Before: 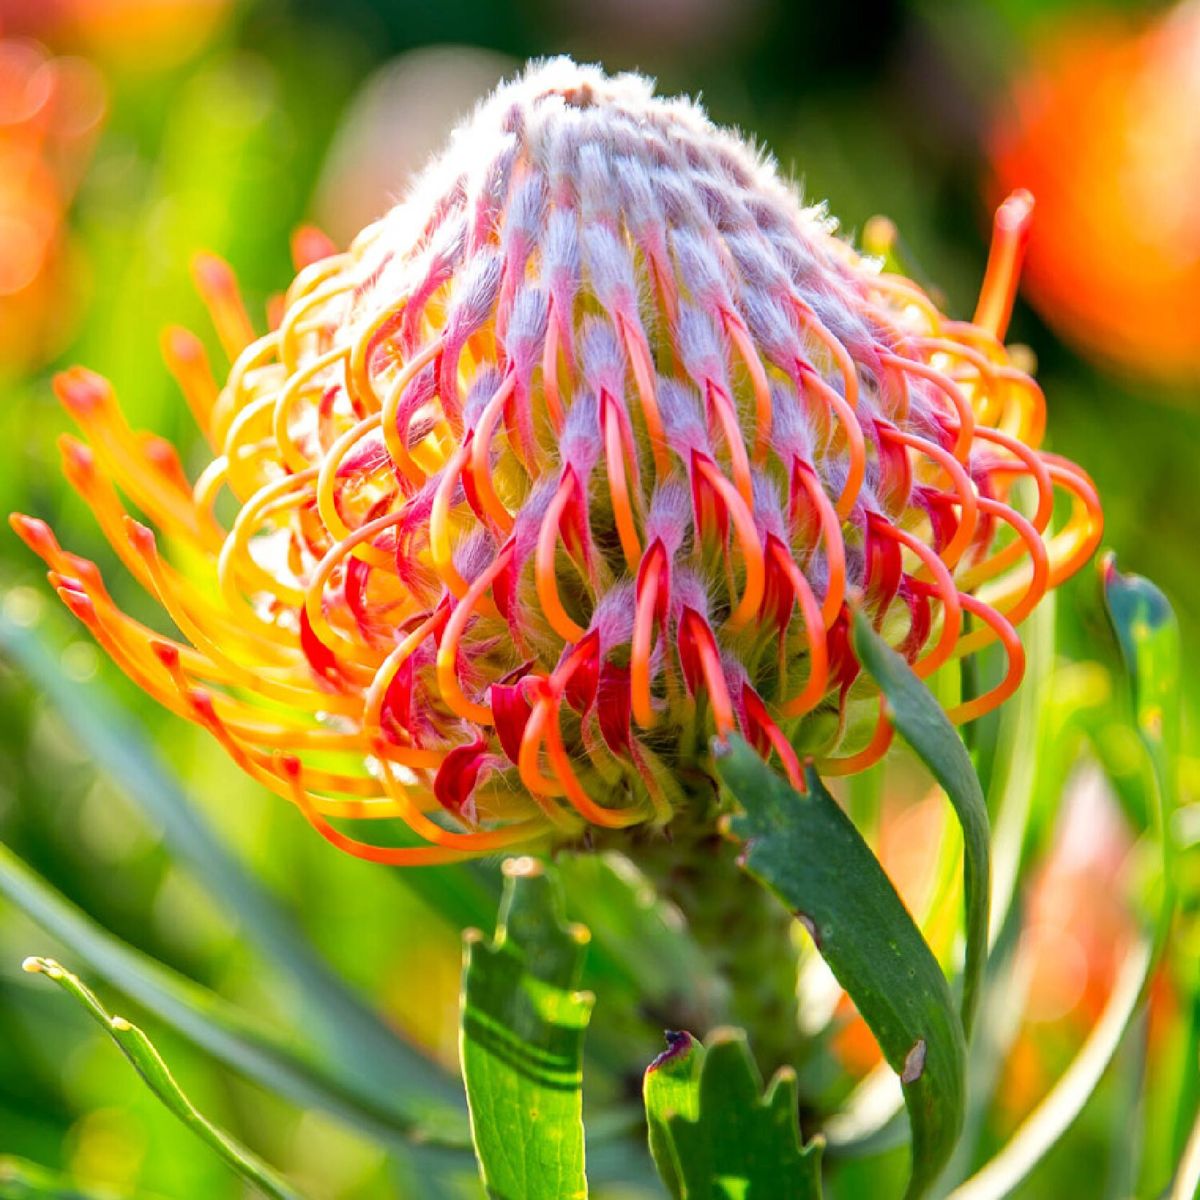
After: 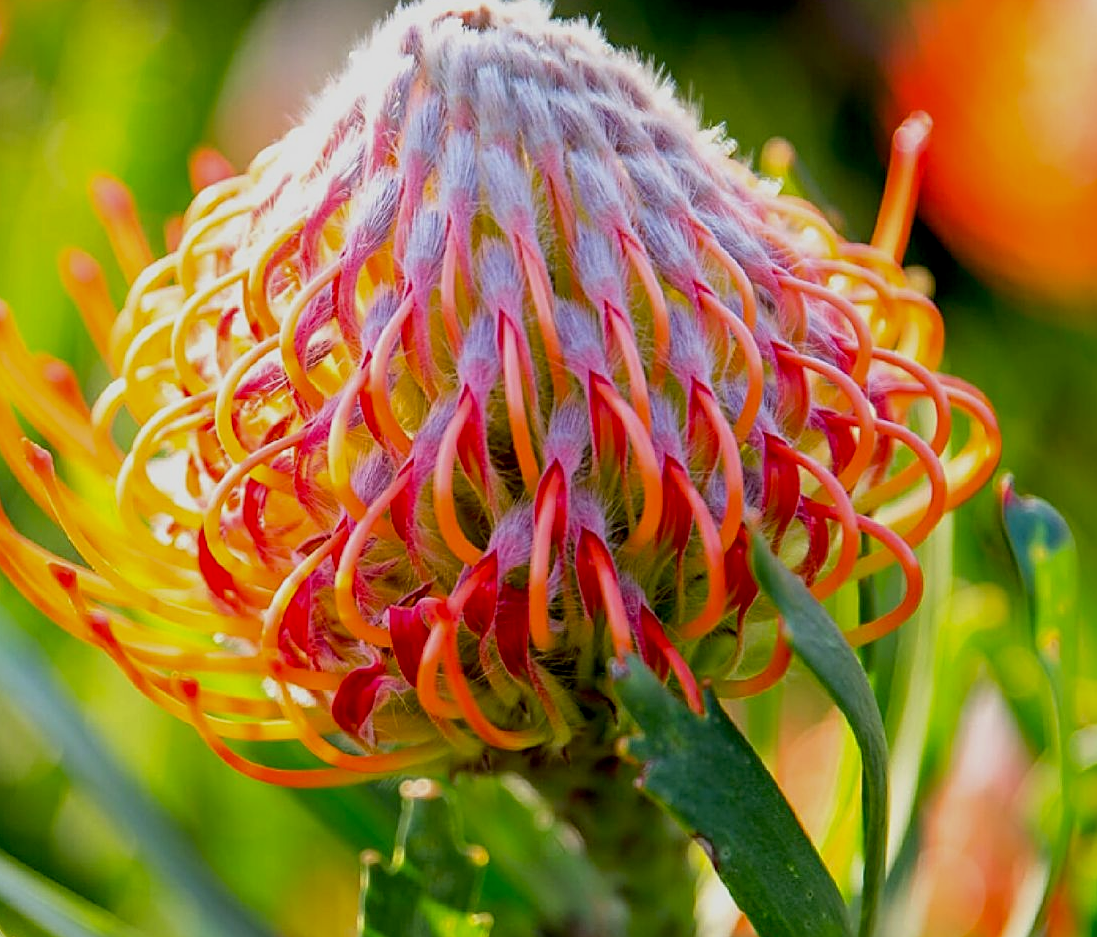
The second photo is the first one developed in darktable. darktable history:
exposure: black level correction 0.011, exposure -0.472 EV, compensate highlight preservation false
sharpen: on, module defaults
crop: left 8.506%, top 6.538%, bottom 15.379%
